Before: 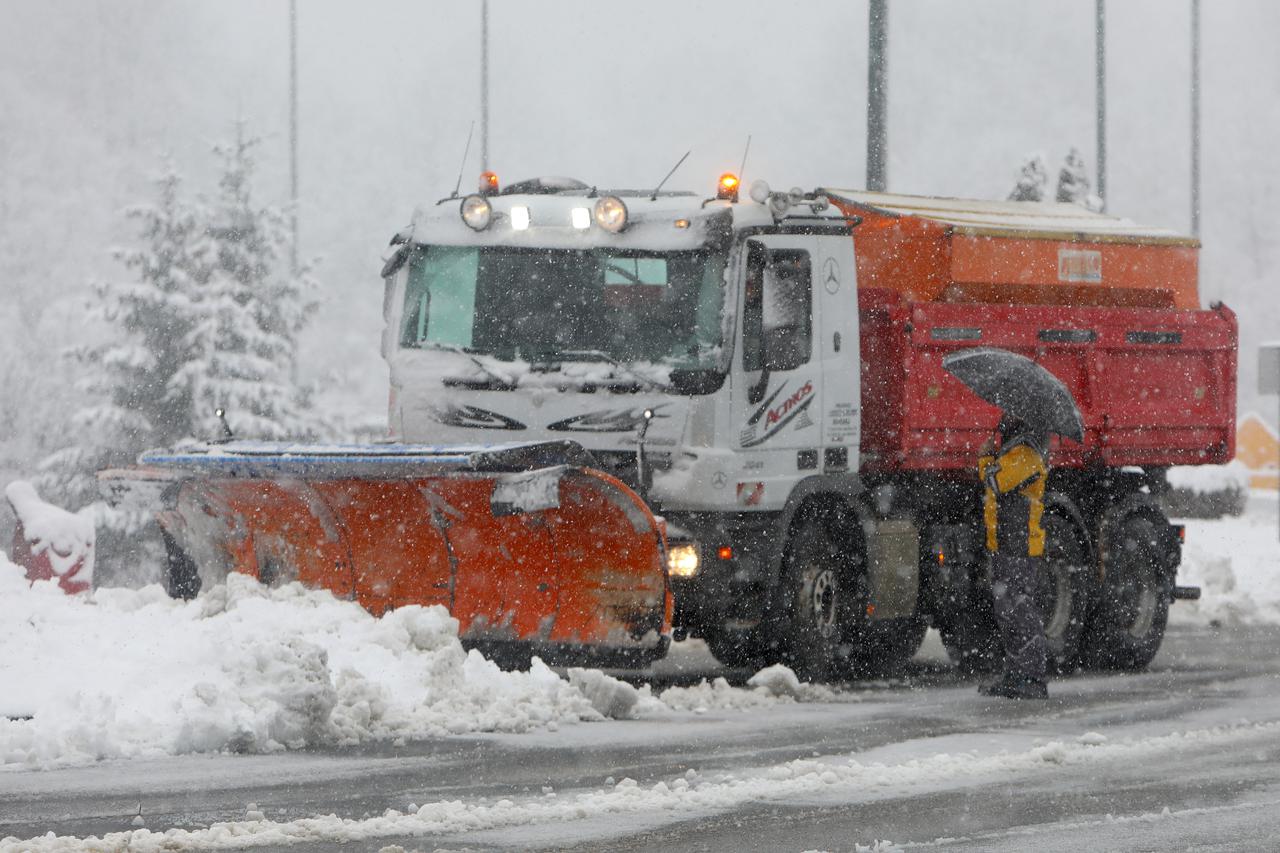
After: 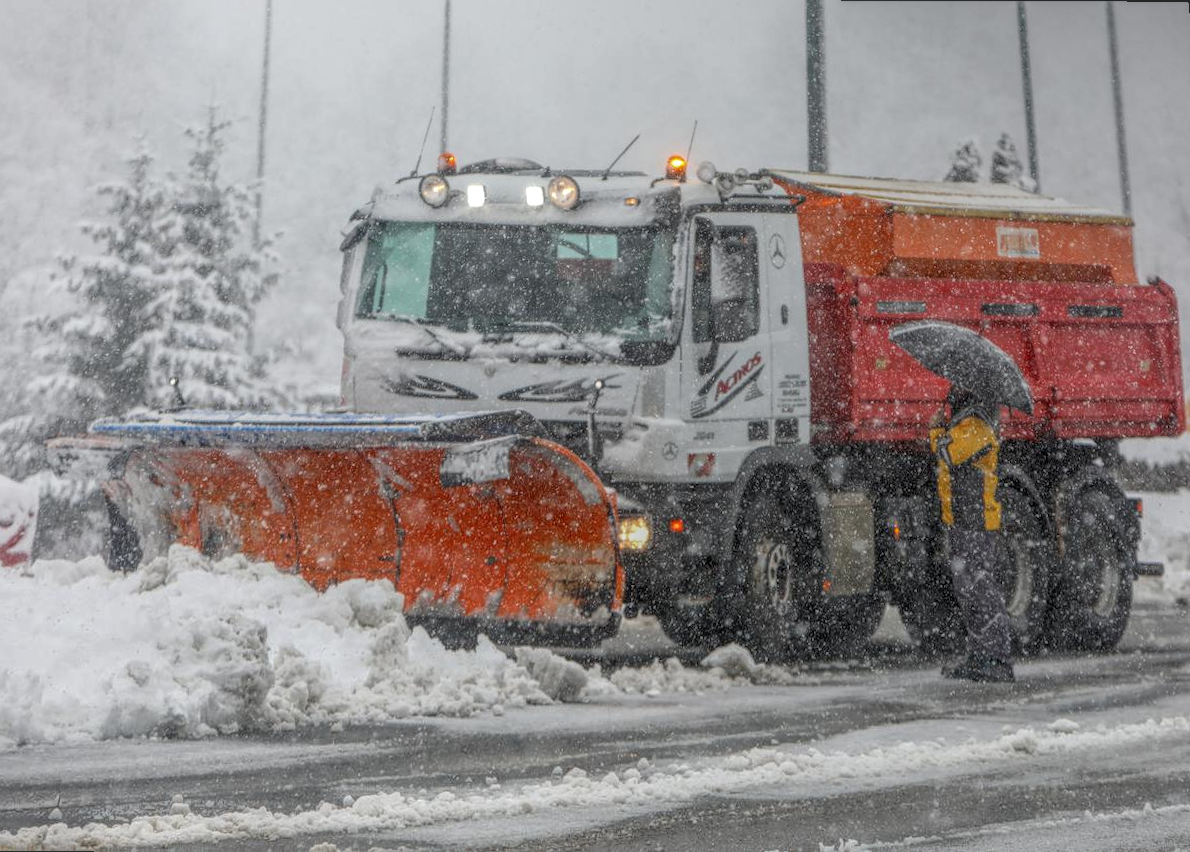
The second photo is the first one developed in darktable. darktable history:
rotate and perspective: rotation 0.215°, lens shift (vertical) -0.139, crop left 0.069, crop right 0.939, crop top 0.002, crop bottom 0.996
local contrast: highlights 20%, shadows 30%, detail 200%, midtone range 0.2
